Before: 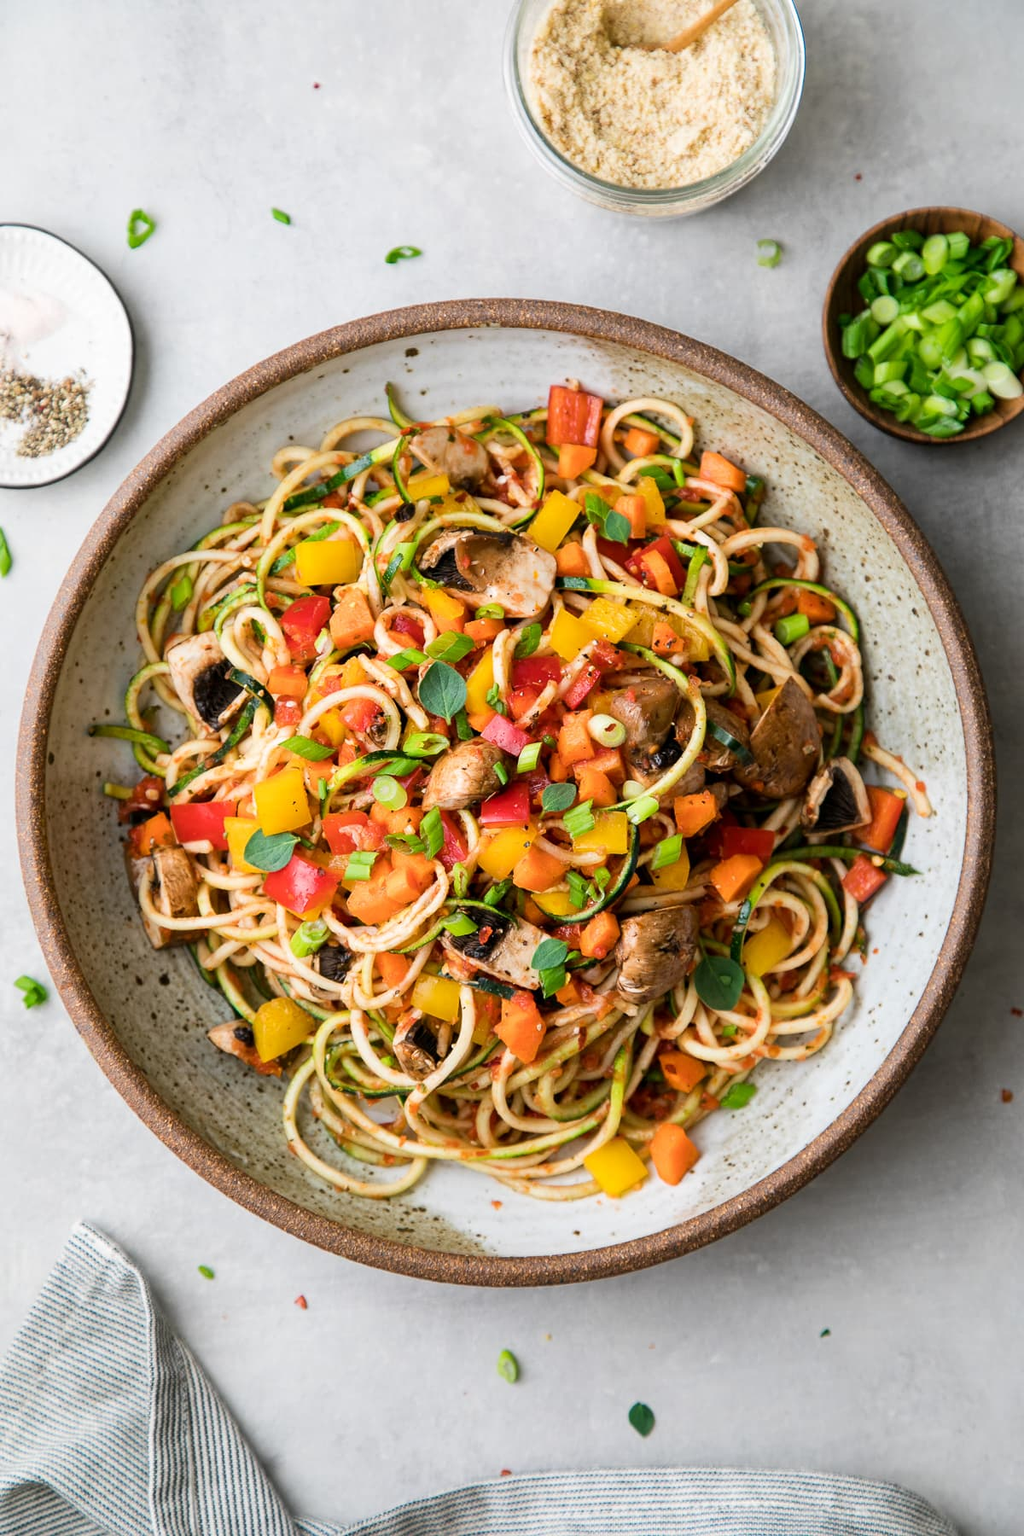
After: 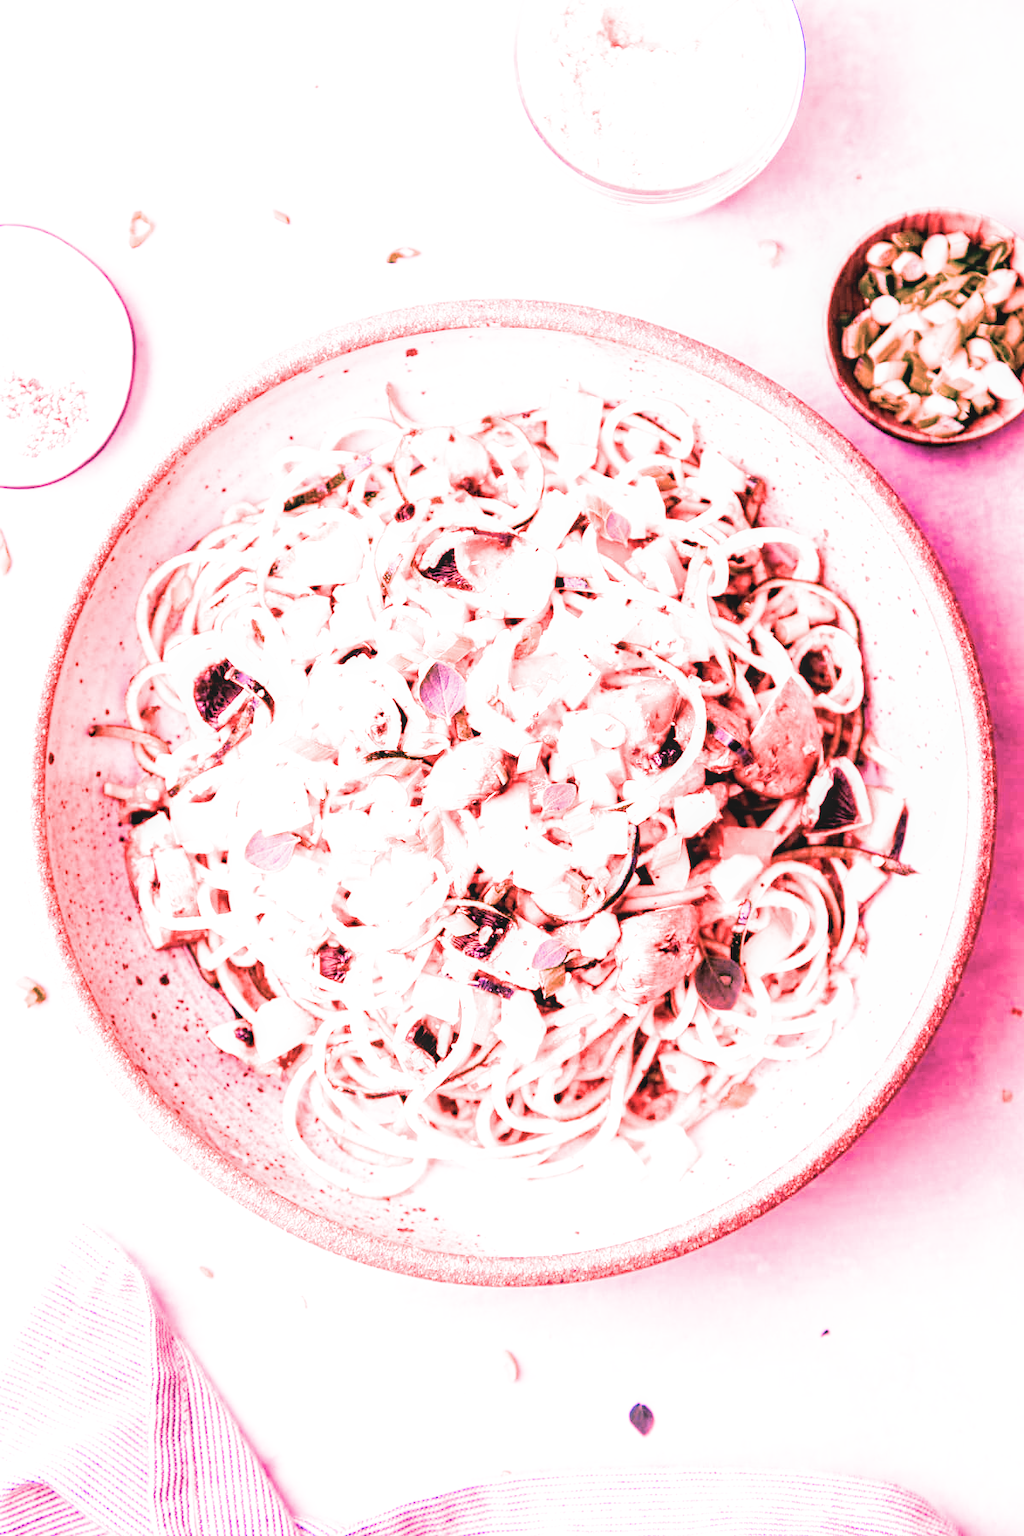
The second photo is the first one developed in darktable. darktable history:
color calibration: illuminant as shot in camera, x 0.442, y 0.413, temperature 2903.13 K
white balance: red 4.26, blue 1.802
filmic rgb: black relative exposure -5 EV, white relative exposure 3.5 EV, hardness 3.19, contrast 1.3, highlights saturation mix -50%
local contrast: detail 110%
